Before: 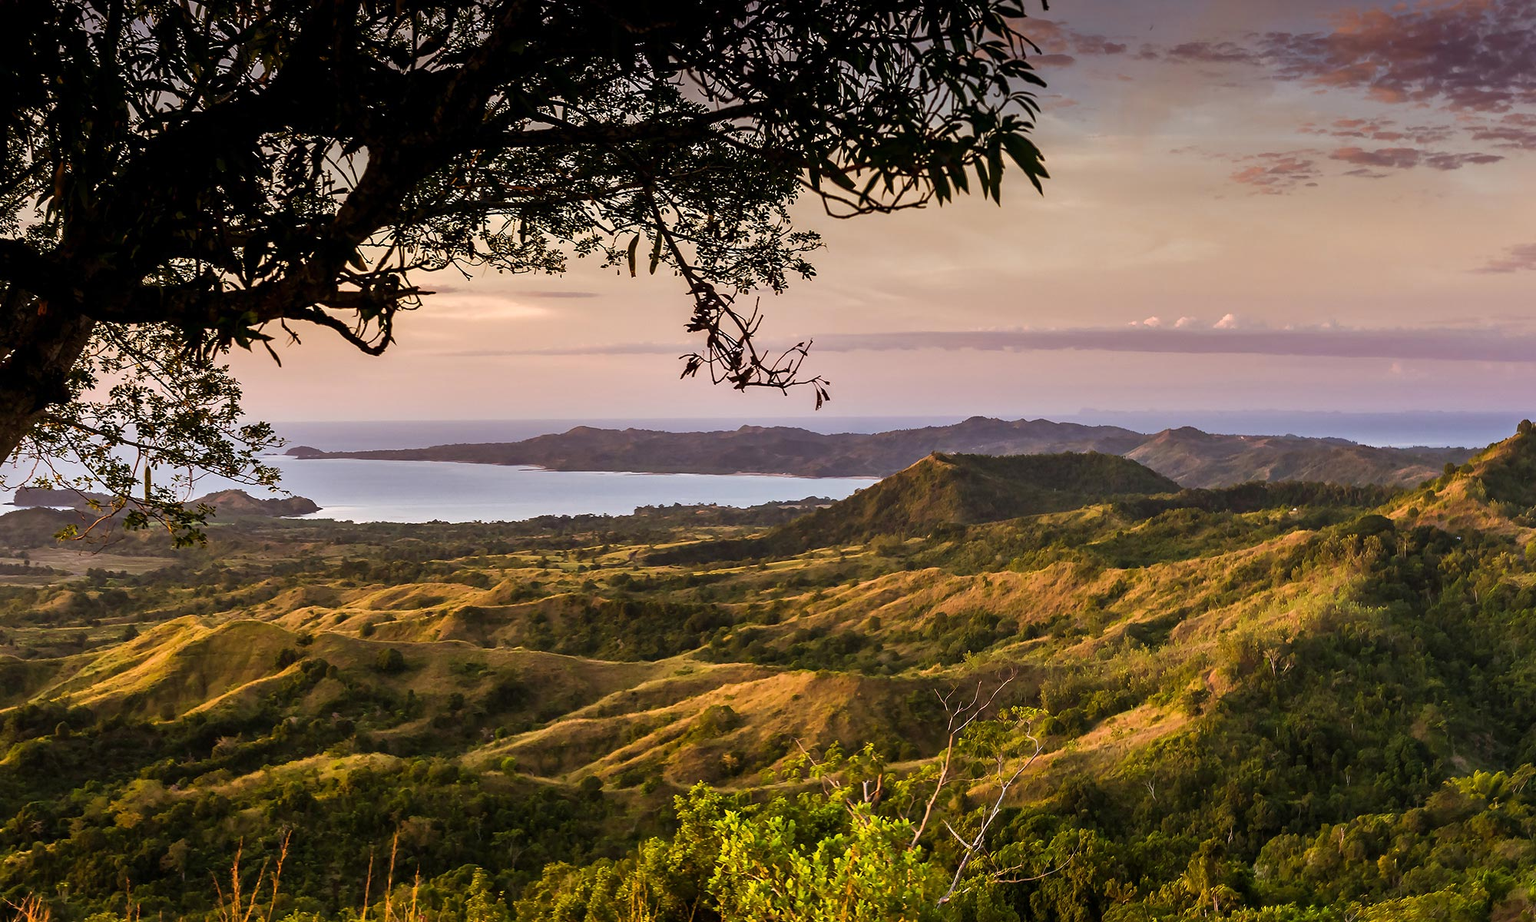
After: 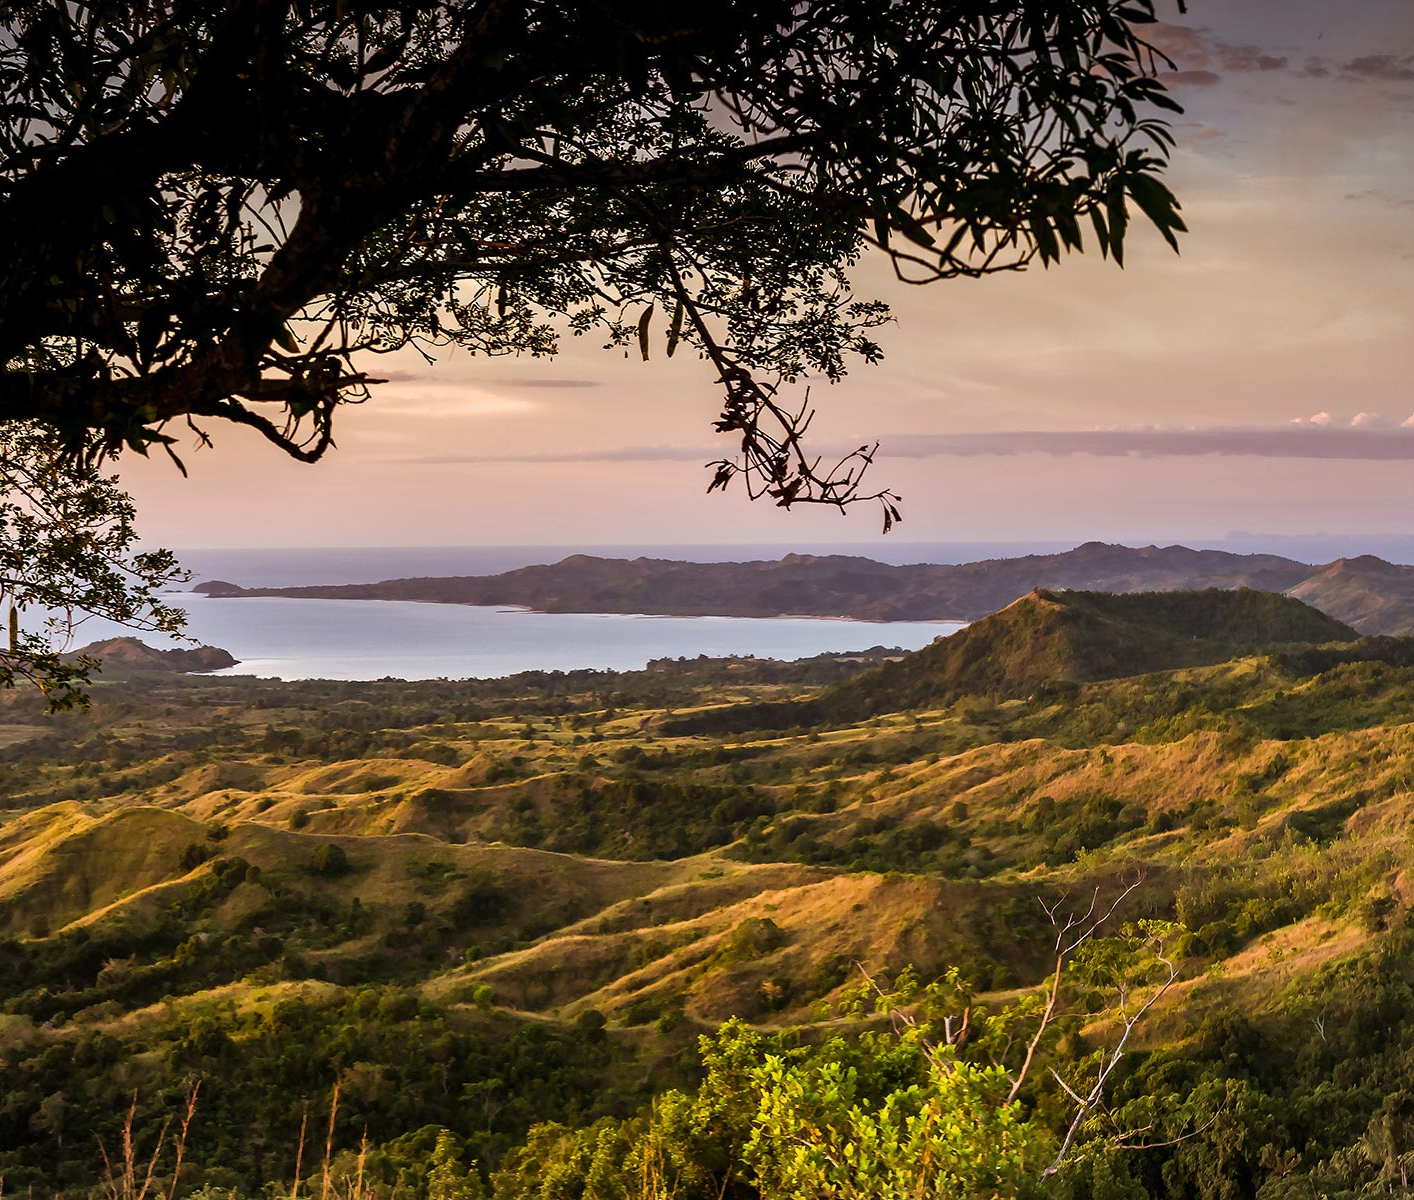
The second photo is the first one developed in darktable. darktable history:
vignetting: fall-off start 100.47%, fall-off radius 70.62%, width/height ratio 1.178
crop and rotate: left 8.994%, right 20.269%
